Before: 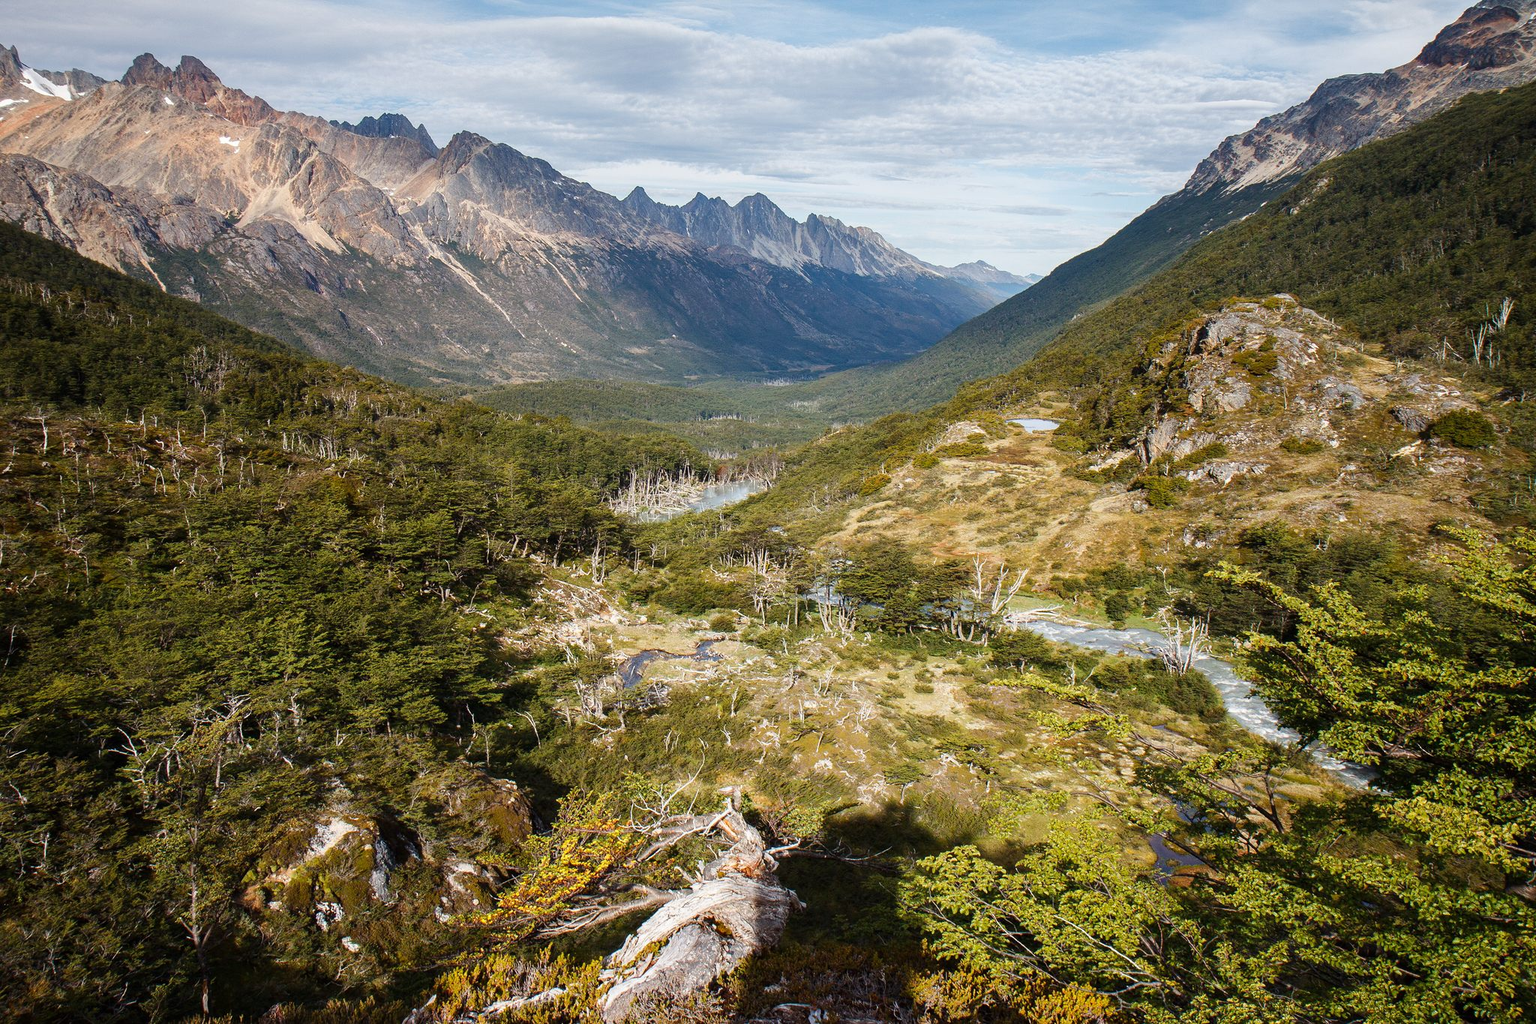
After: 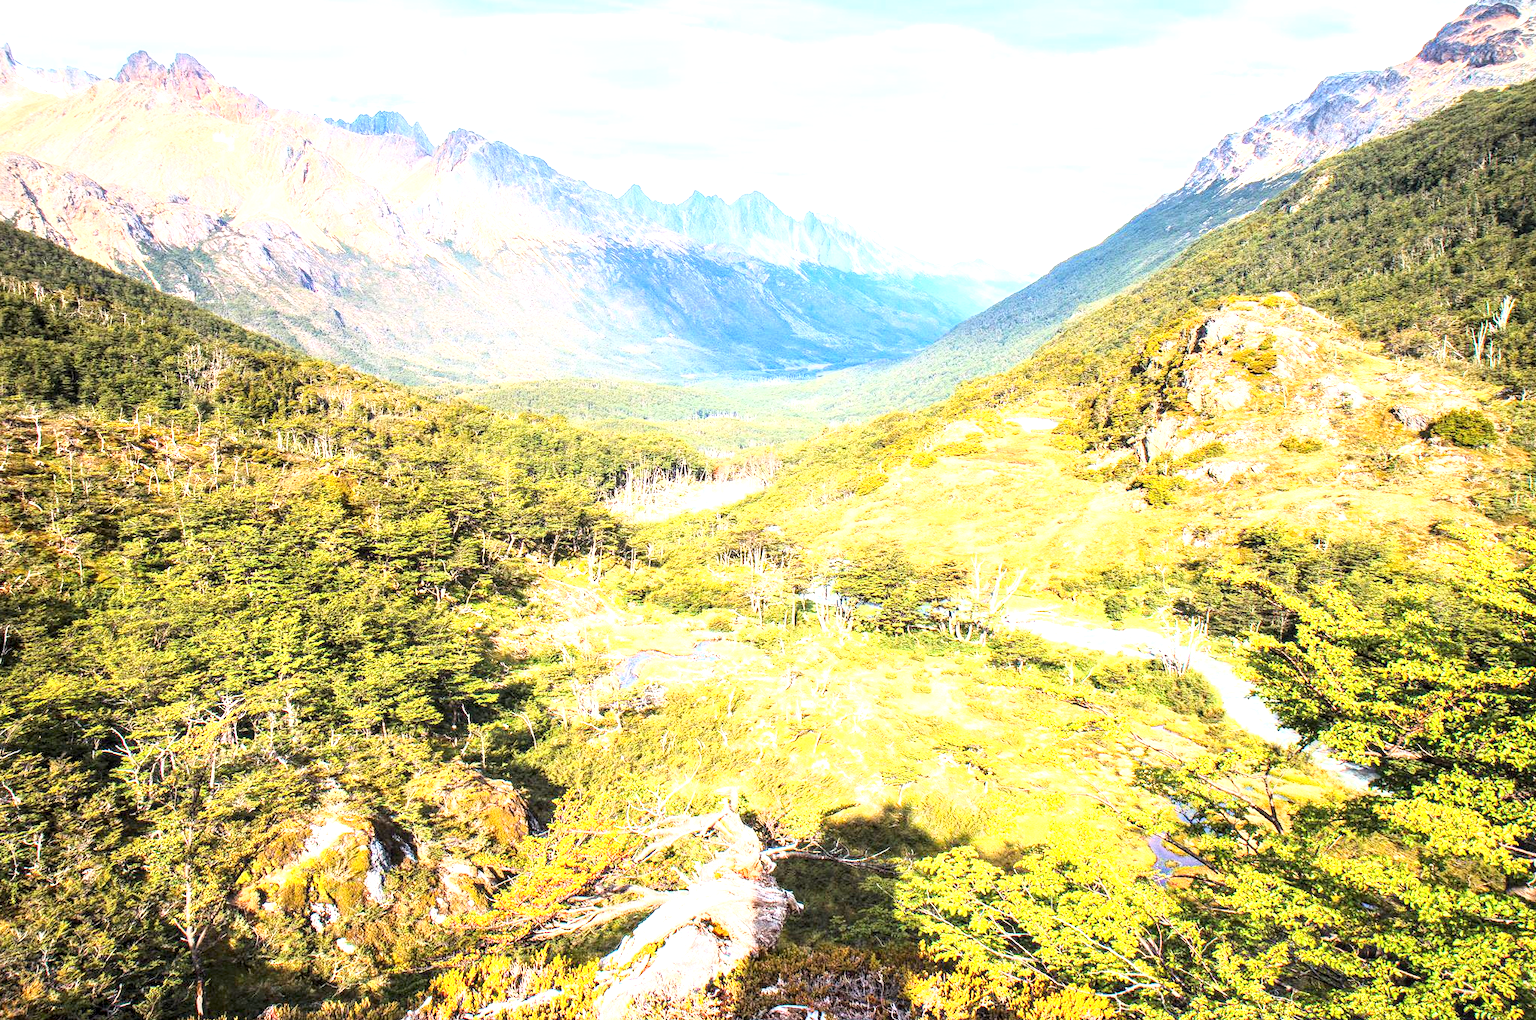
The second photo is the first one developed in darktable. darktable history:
exposure: black level correction 0, exposure 2.127 EV, compensate highlight preservation false
base curve: curves: ch0 [(0, 0) (0.005, 0.002) (0.15, 0.3) (0.4, 0.7) (0.75, 0.95) (1, 1)]
local contrast: detail 130%
crop and rotate: left 0.467%, top 0.362%, bottom 0.376%
